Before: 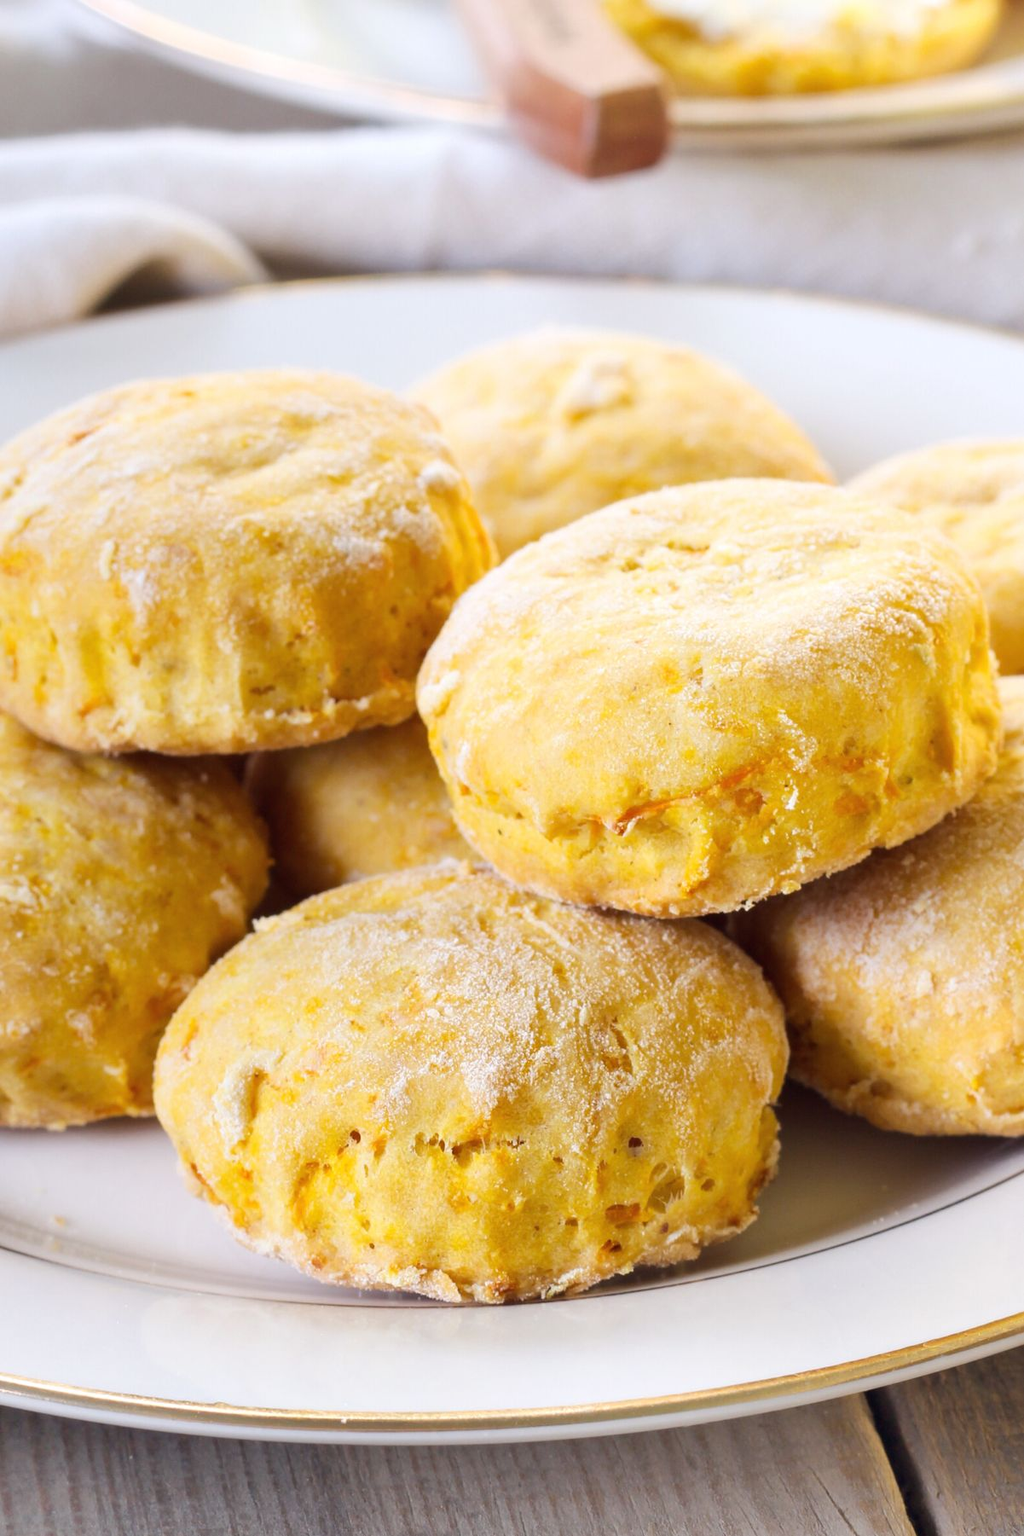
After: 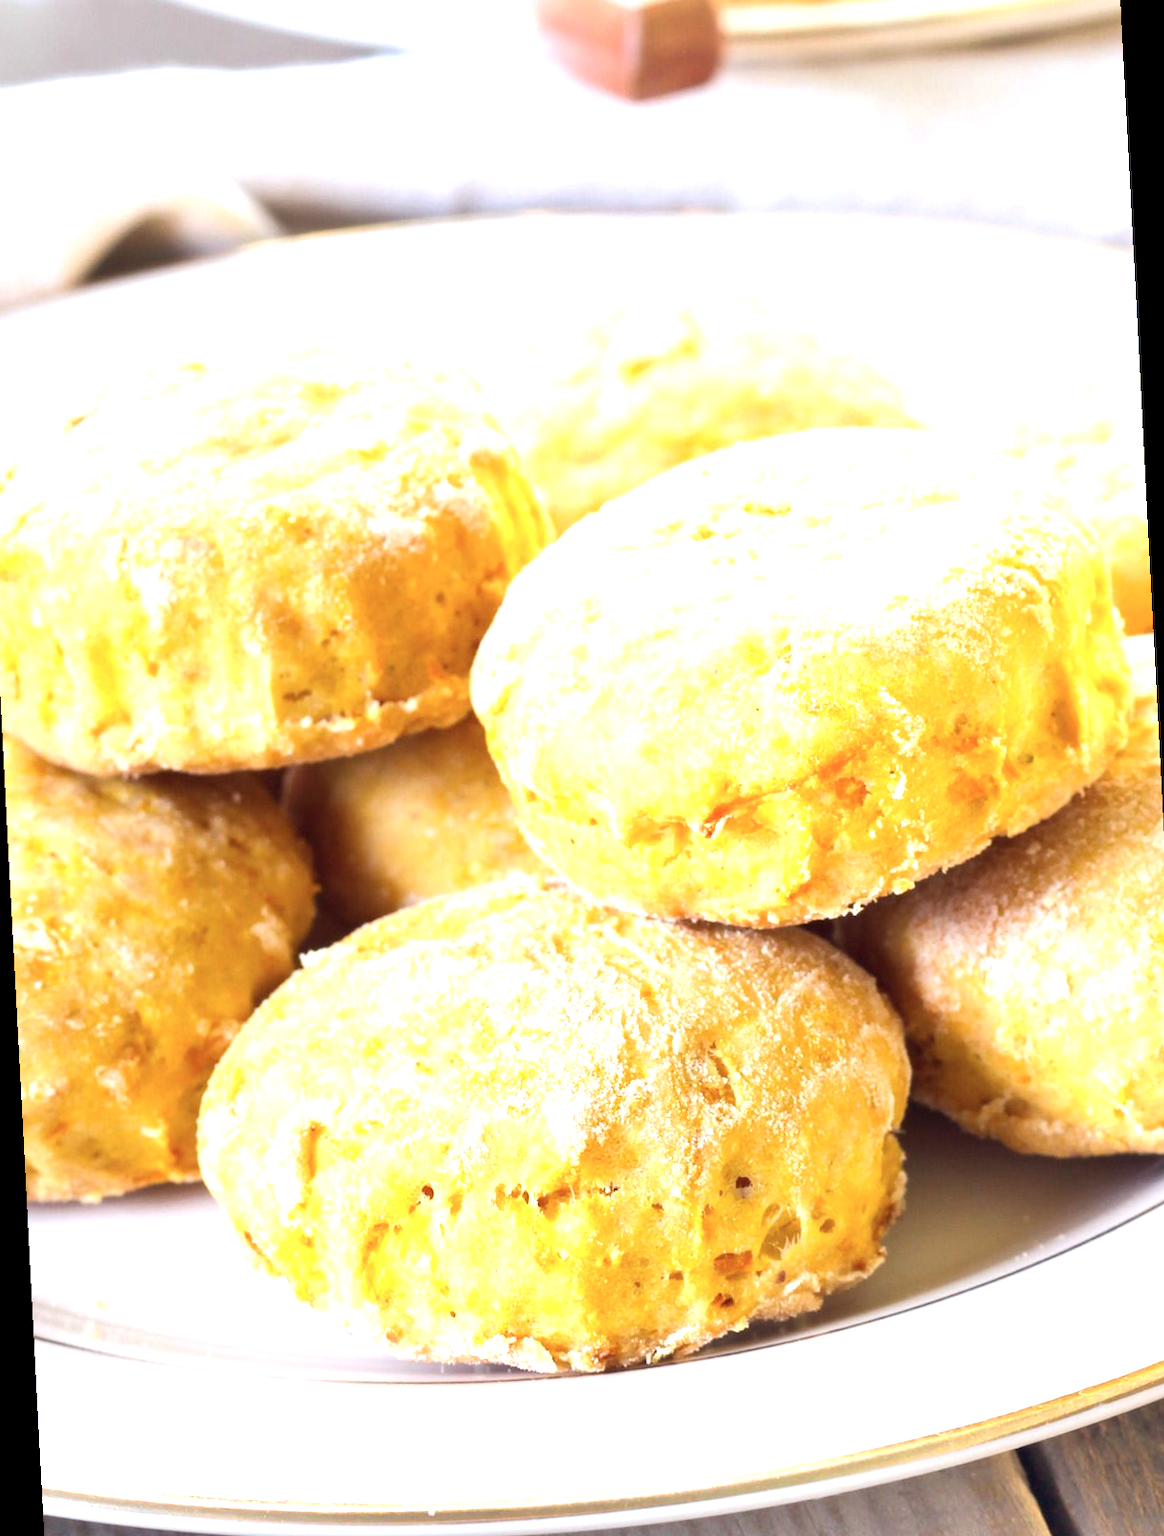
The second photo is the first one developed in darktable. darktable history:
exposure: exposure 0.943 EV, compensate highlight preservation false
white balance: red 1.045, blue 0.932
rotate and perspective: rotation -3°, crop left 0.031, crop right 0.968, crop top 0.07, crop bottom 0.93
color calibration: x 0.37, y 0.377, temperature 4289.93 K
